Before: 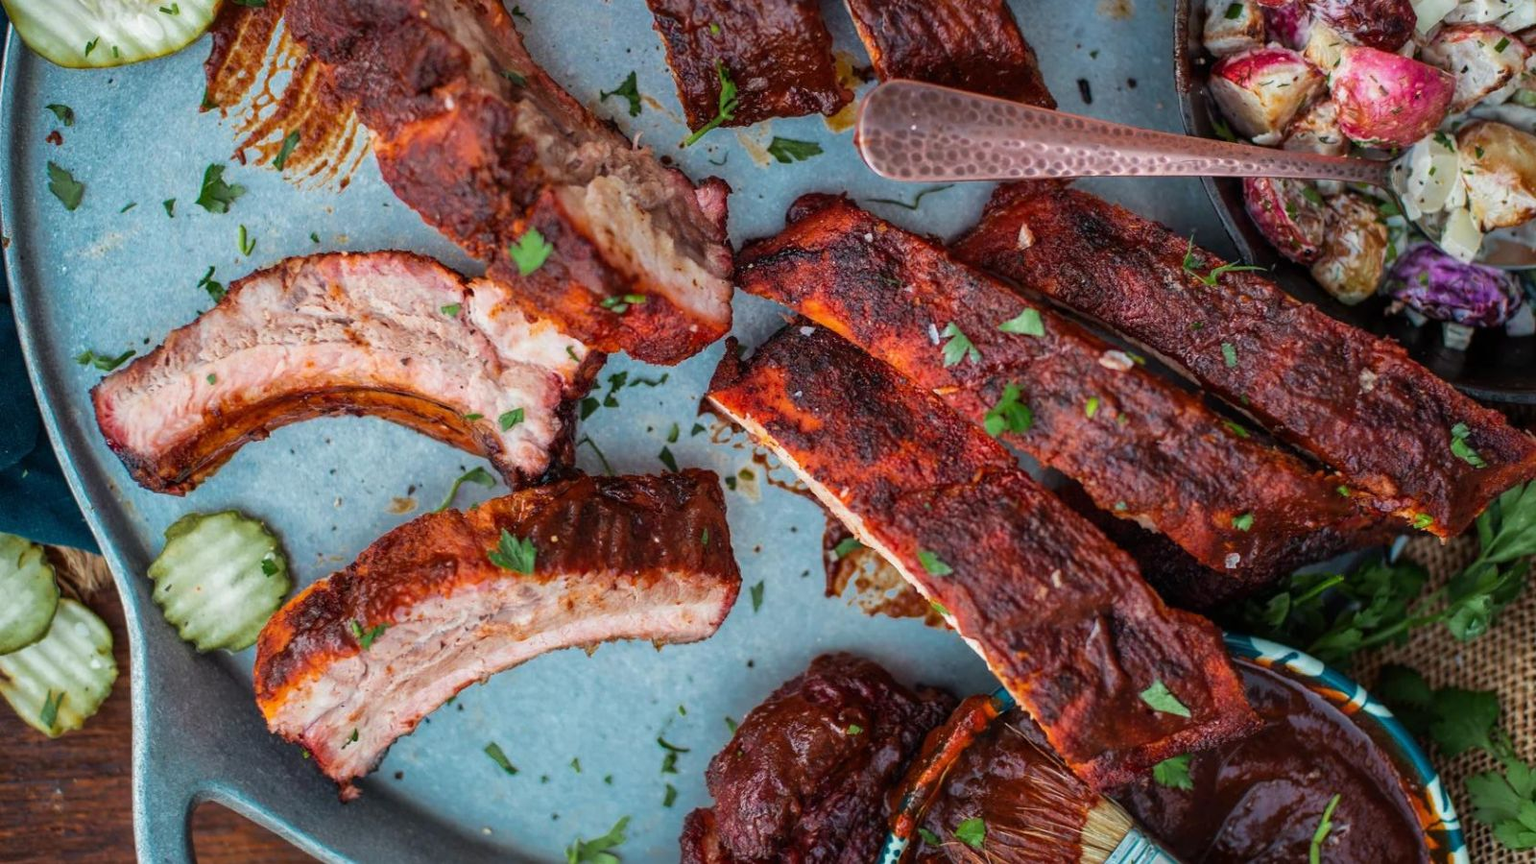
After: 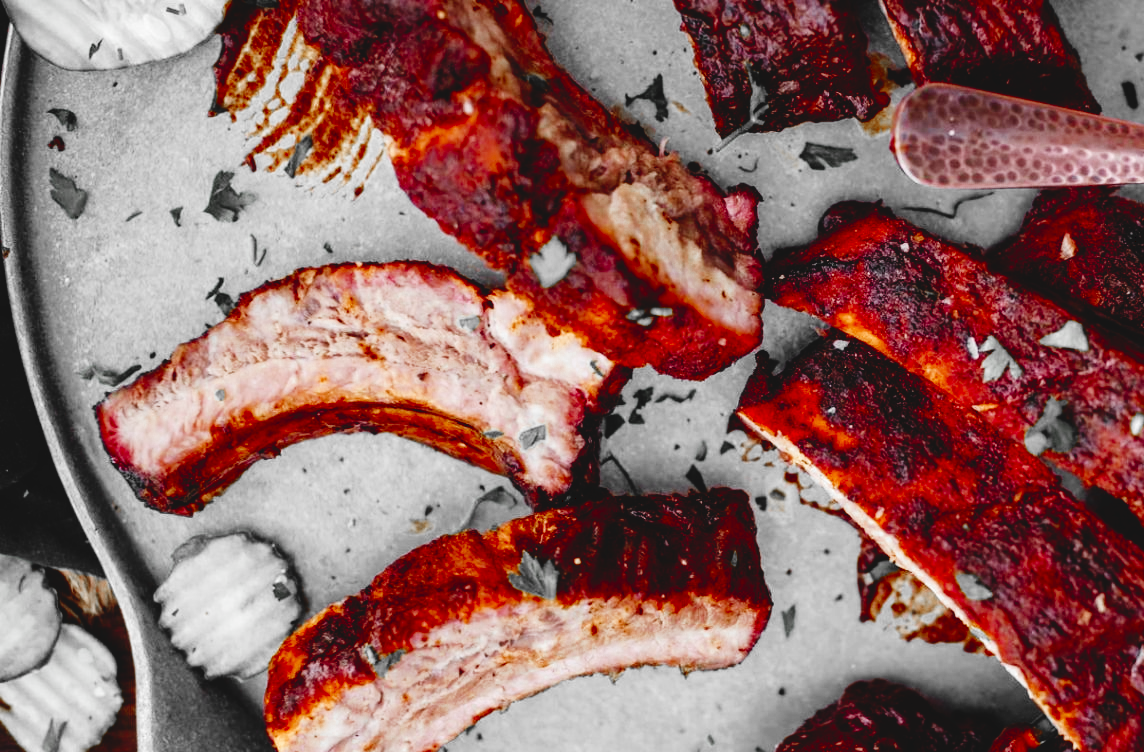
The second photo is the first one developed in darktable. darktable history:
tone curve: curves: ch0 [(0, 0) (0.003, 0.068) (0.011, 0.068) (0.025, 0.068) (0.044, 0.068) (0.069, 0.072) (0.1, 0.072) (0.136, 0.077) (0.177, 0.095) (0.224, 0.126) (0.277, 0.2) (0.335, 0.3) (0.399, 0.407) (0.468, 0.52) (0.543, 0.624) (0.623, 0.721) (0.709, 0.811) (0.801, 0.88) (0.898, 0.942) (1, 1)], preserve colors none
crop: right 28.45%, bottom 16.368%
color zones: curves: ch0 [(0, 0.497) (0.096, 0.361) (0.221, 0.538) (0.429, 0.5) (0.571, 0.5) (0.714, 0.5) (0.857, 0.5) (1, 0.497)]; ch1 [(0, 0.5) (0.143, 0.5) (0.257, -0.002) (0.429, 0.04) (0.571, -0.001) (0.714, -0.015) (0.857, 0.024) (1, 0.5)]
tone equalizer: on, module defaults
